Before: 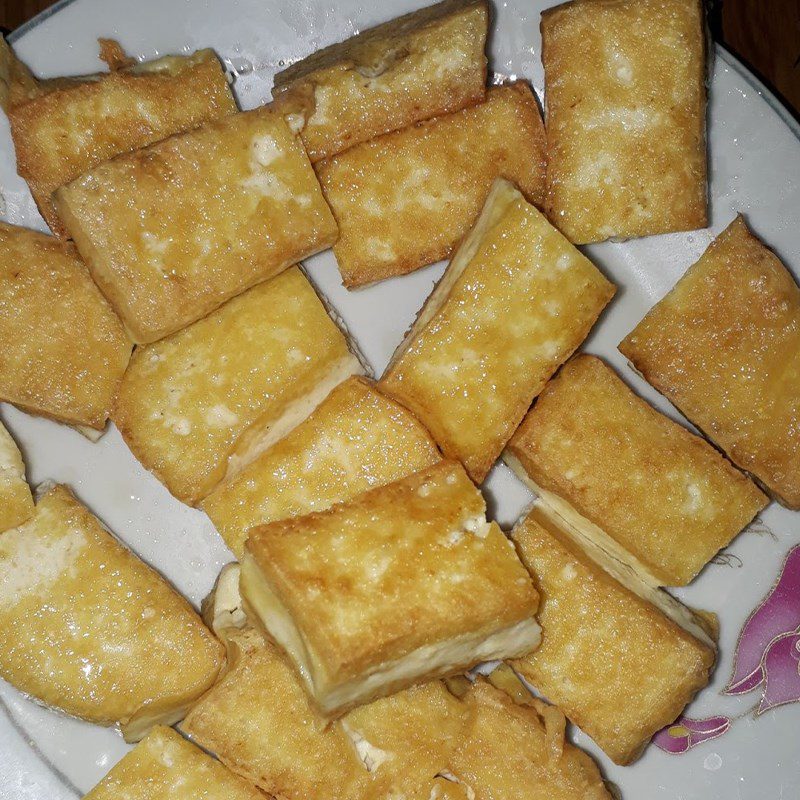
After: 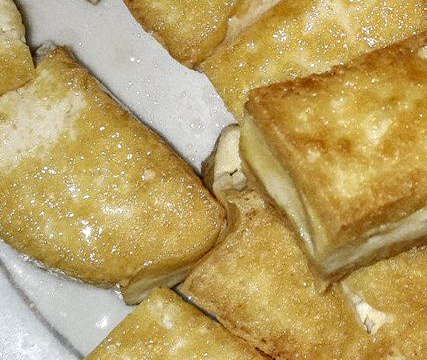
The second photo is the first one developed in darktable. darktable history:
crop and rotate: top 54.778%, right 46.61%, bottom 0.159%
rotate and perspective: automatic cropping off
grain: coarseness 0.09 ISO
local contrast: highlights 59%, detail 145%
